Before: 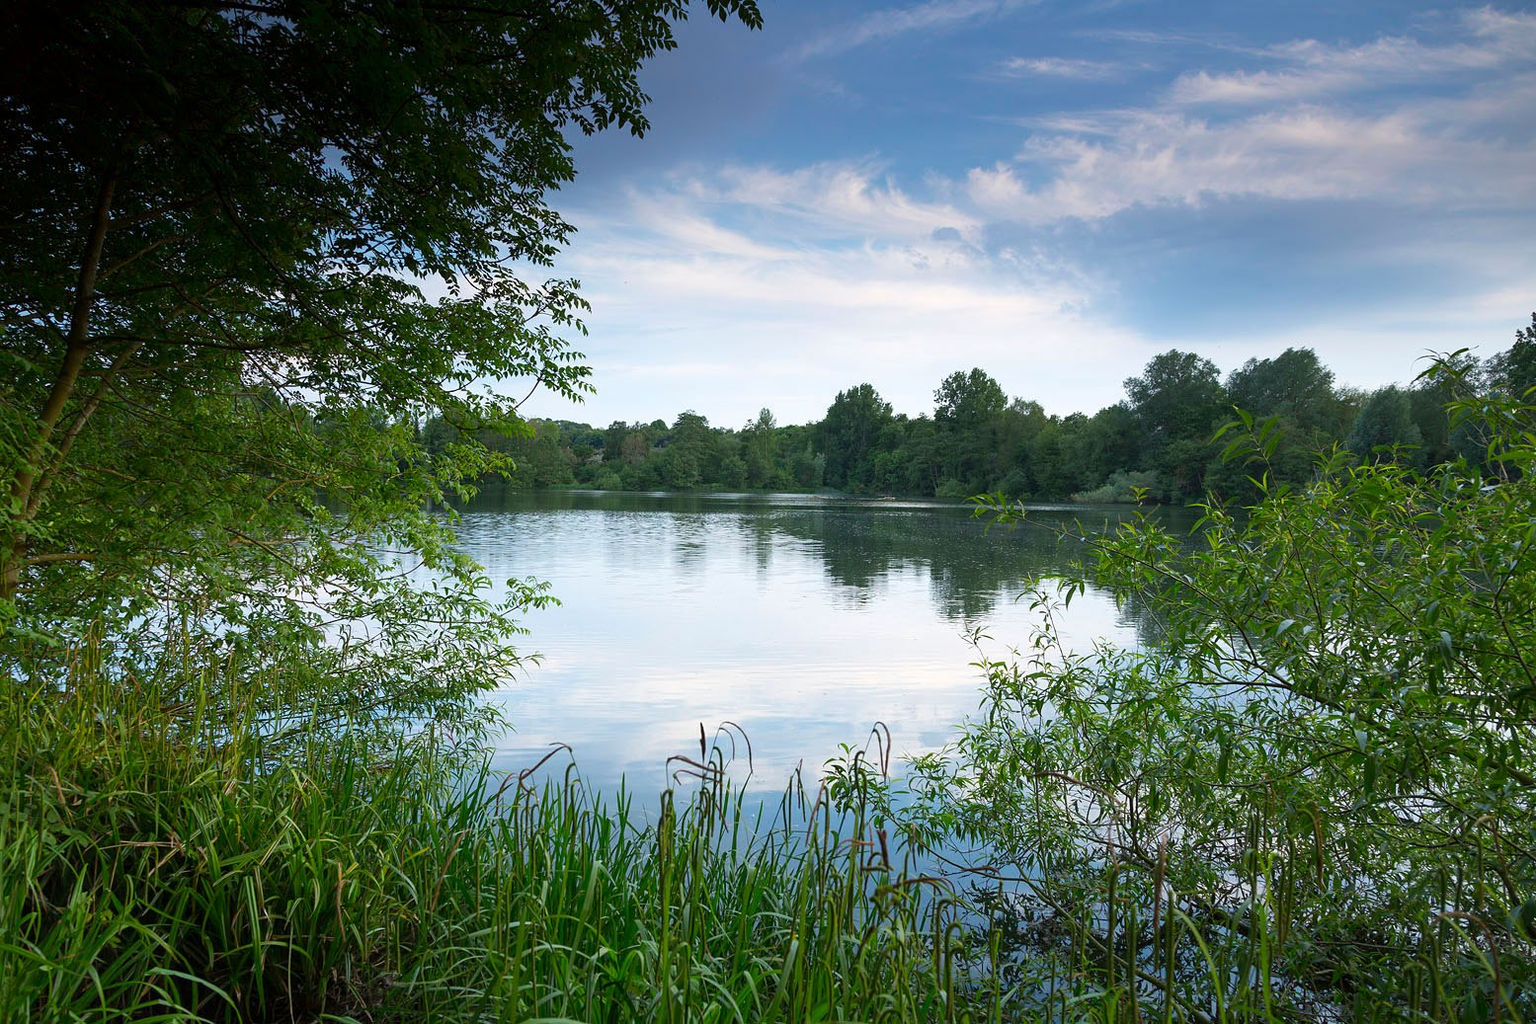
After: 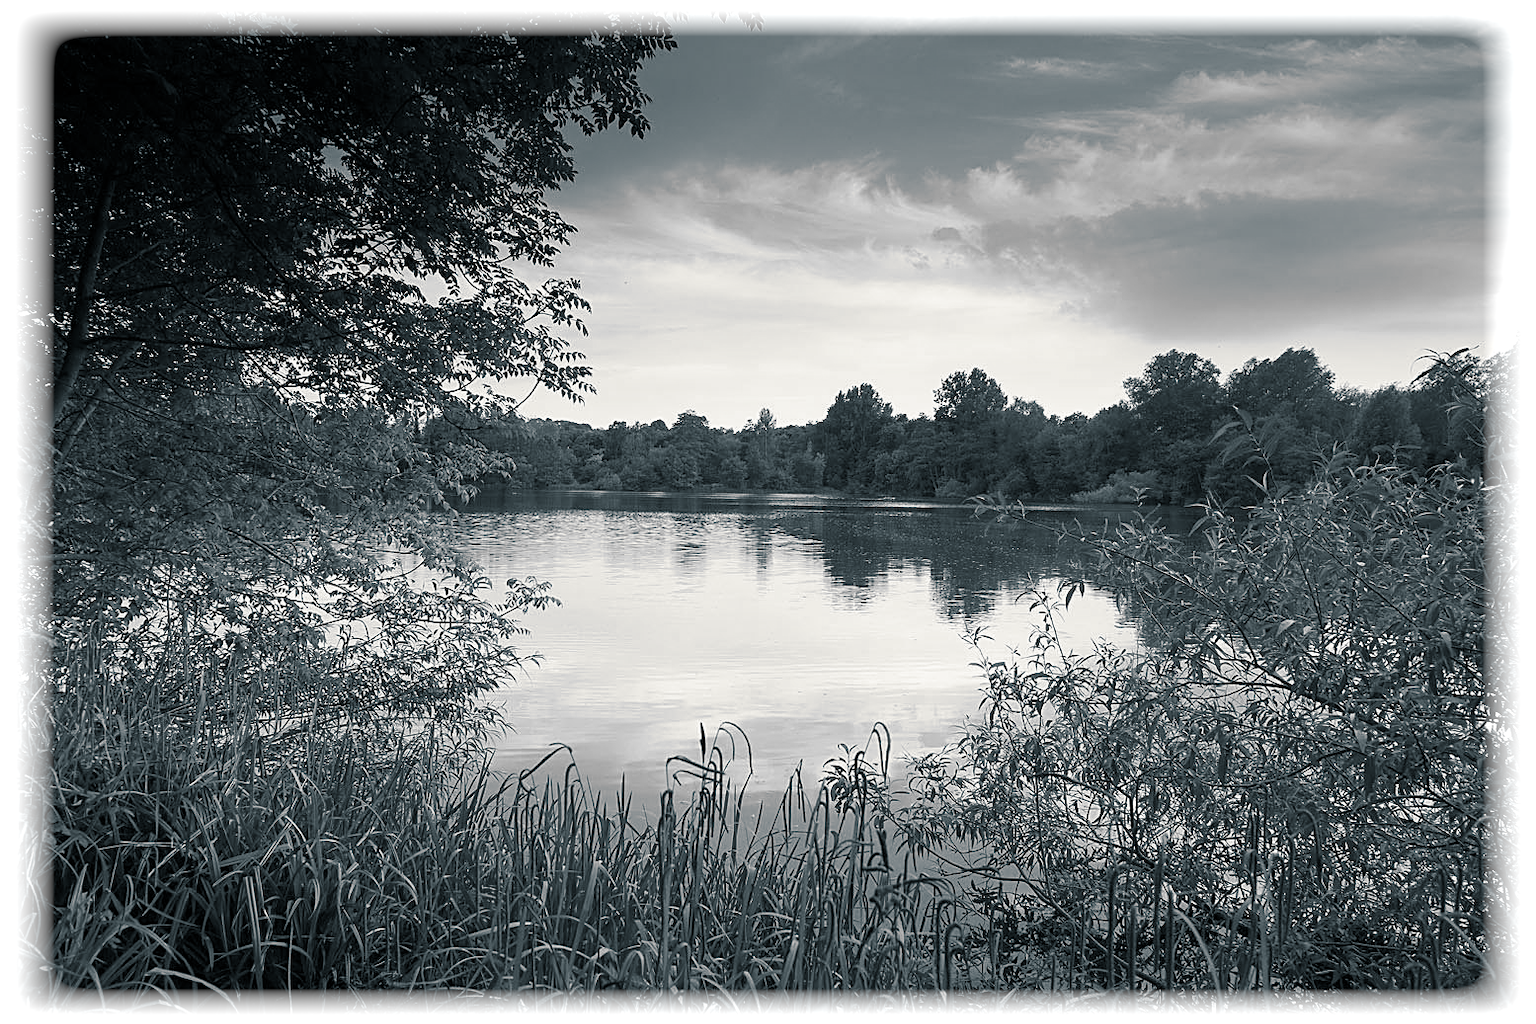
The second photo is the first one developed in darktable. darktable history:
monochrome: a 32, b 64, size 2.3
velvia: on, module defaults
vignetting: fall-off start 93%, fall-off radius 5%, brightness 1, saturation -0.49, automatic ratio true, width/height ratio 1.332, shape 0.04, unbound false
sharpen: on, module defaults
split-toning: shadows › hue 205.2°, shadows › saturation 0.29, highlights › hue 50.4°, highlights › saturation 0.38, balance -49.9
